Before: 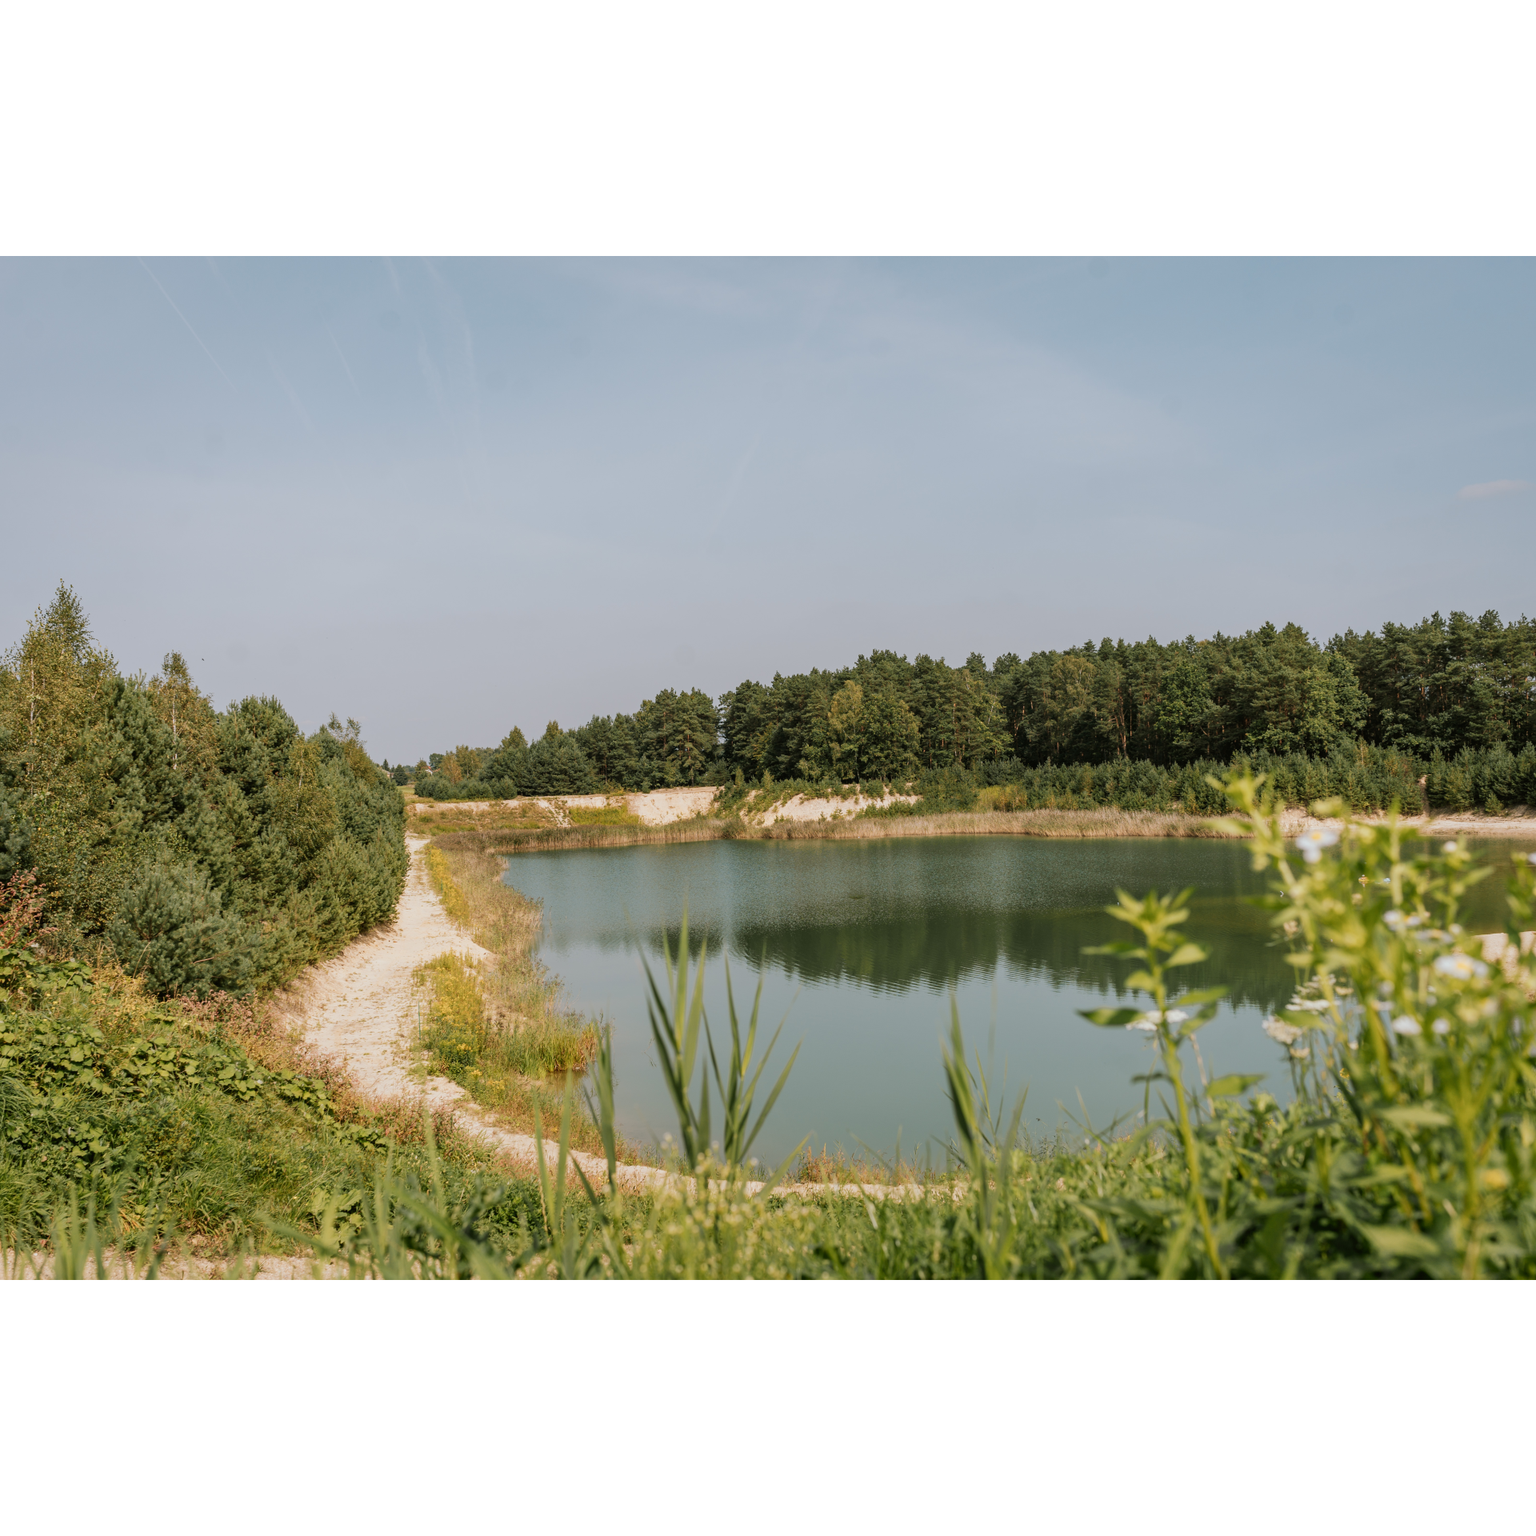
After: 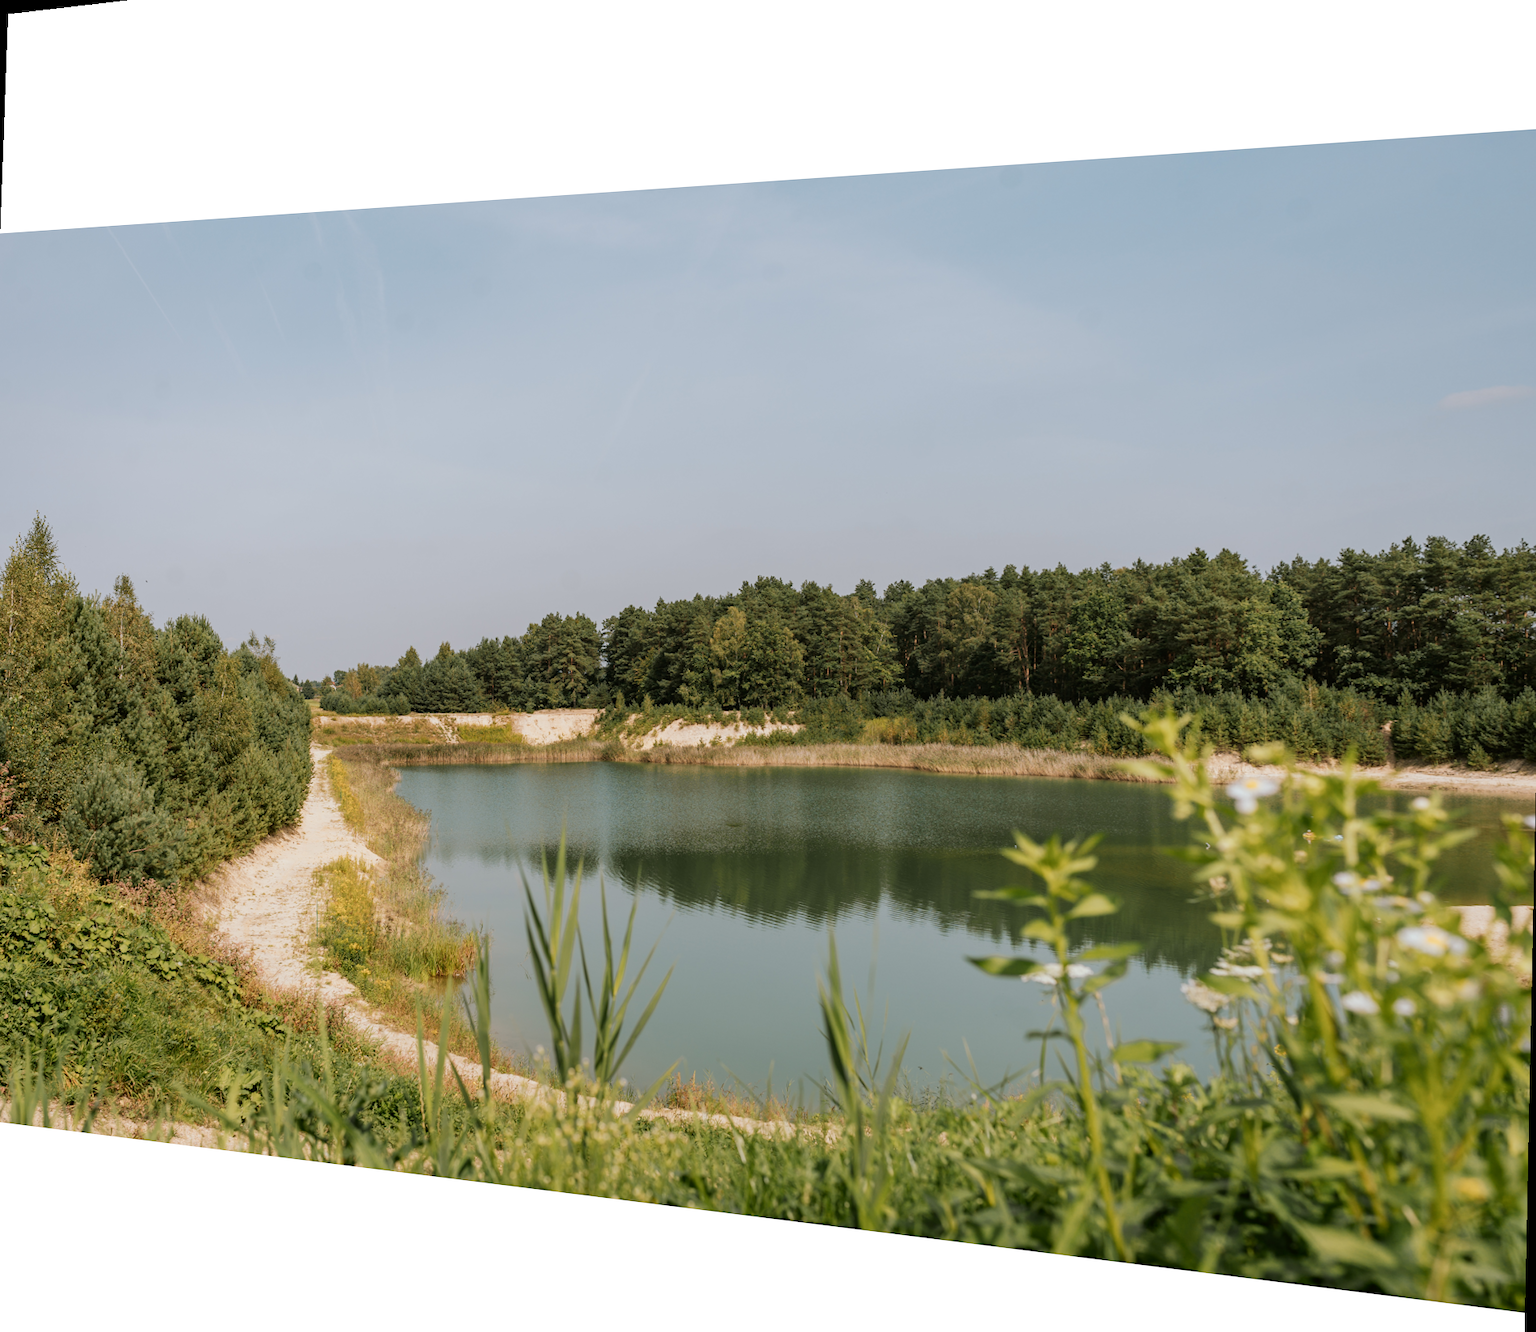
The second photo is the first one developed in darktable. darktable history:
shadows and highlights: shadows -30, highlights 30
rotate and perspective: rotation 1.69°, lens shift (vertical) -0.023, lens shift (horizontal) -0.291, crop left 0.025, crop right 0.988, crop top 0.092, crop bottom 0.842
